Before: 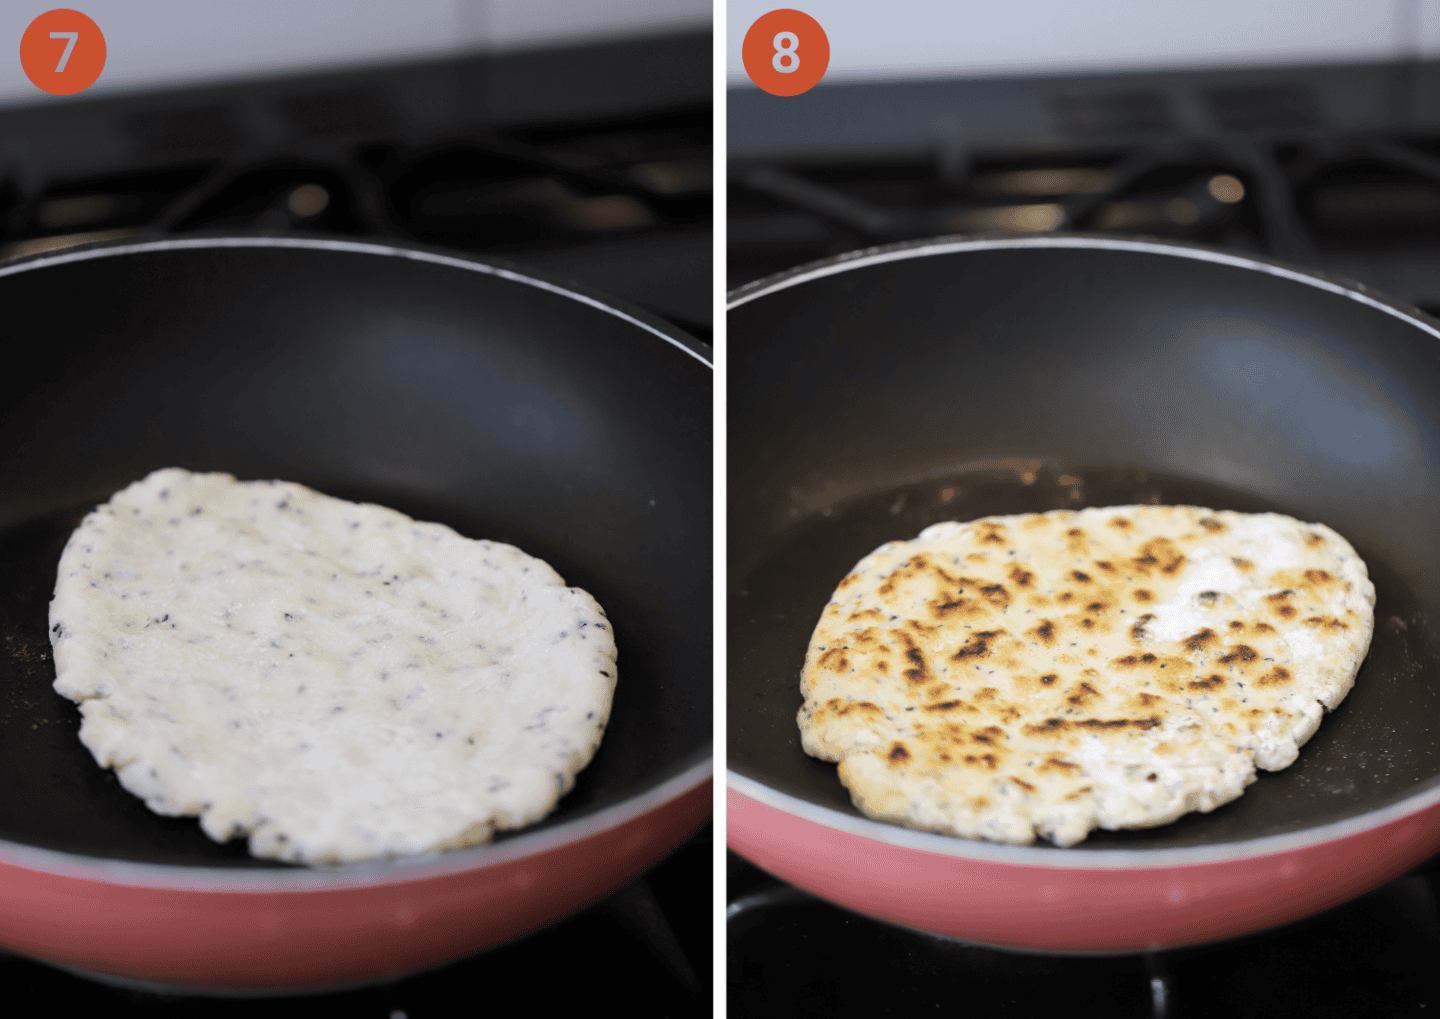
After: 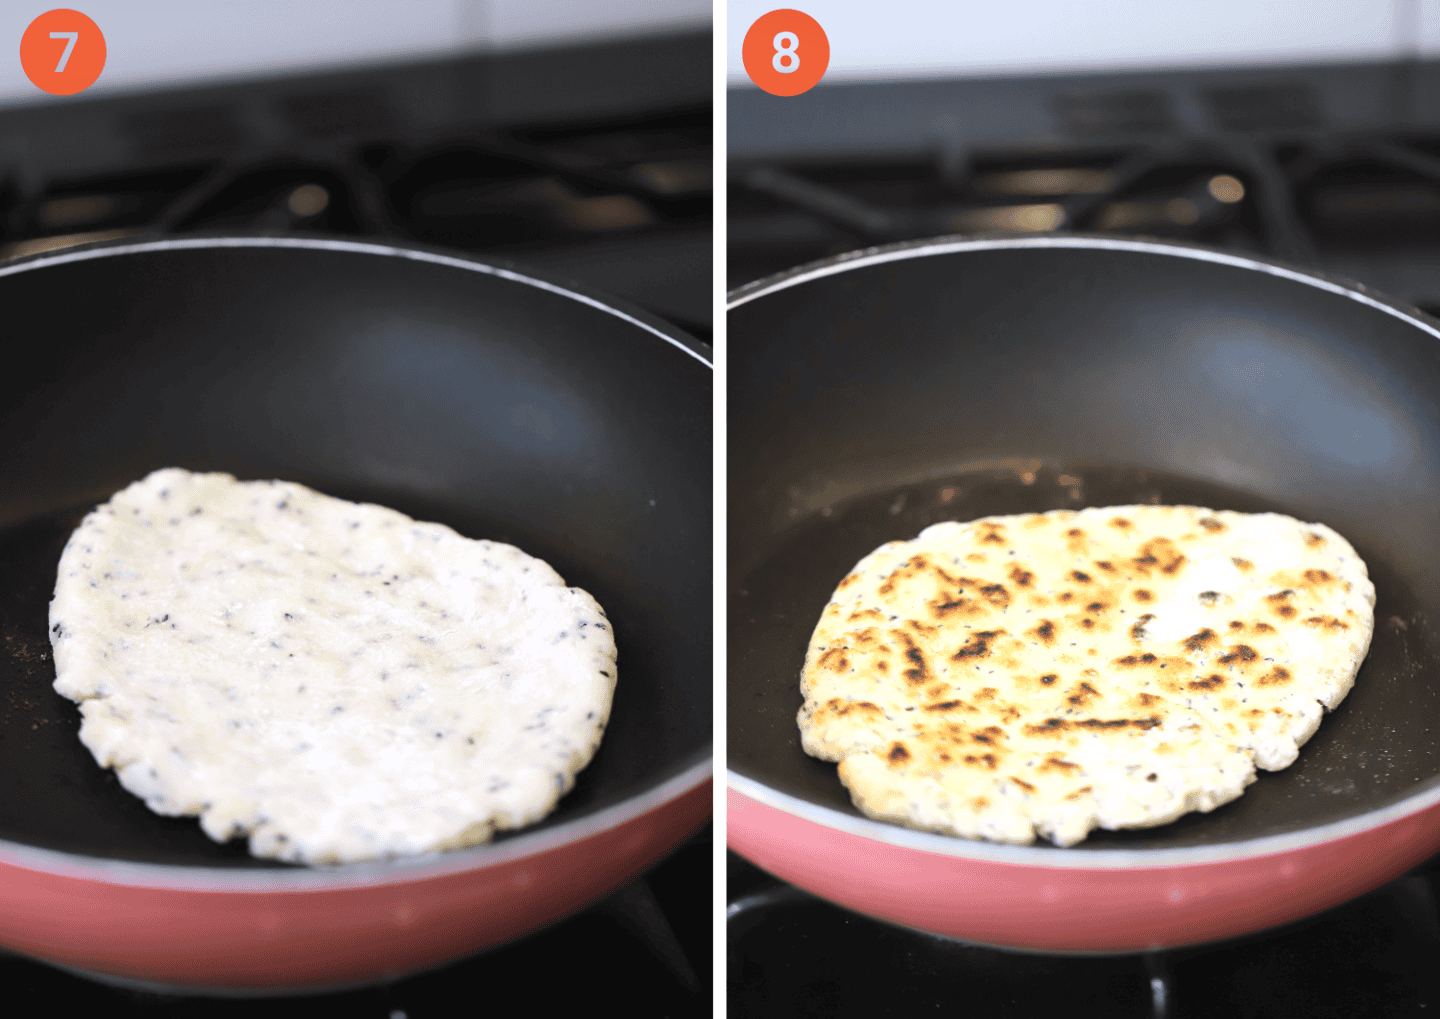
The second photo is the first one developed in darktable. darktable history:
exposure: black level correction -0.002, exposure 0.542 EV, compensate highlight preservation false
tone equalizer: on, module defaults
shadows and highlights: shadows 3.59, highlights -17.88, soften with gaussian
